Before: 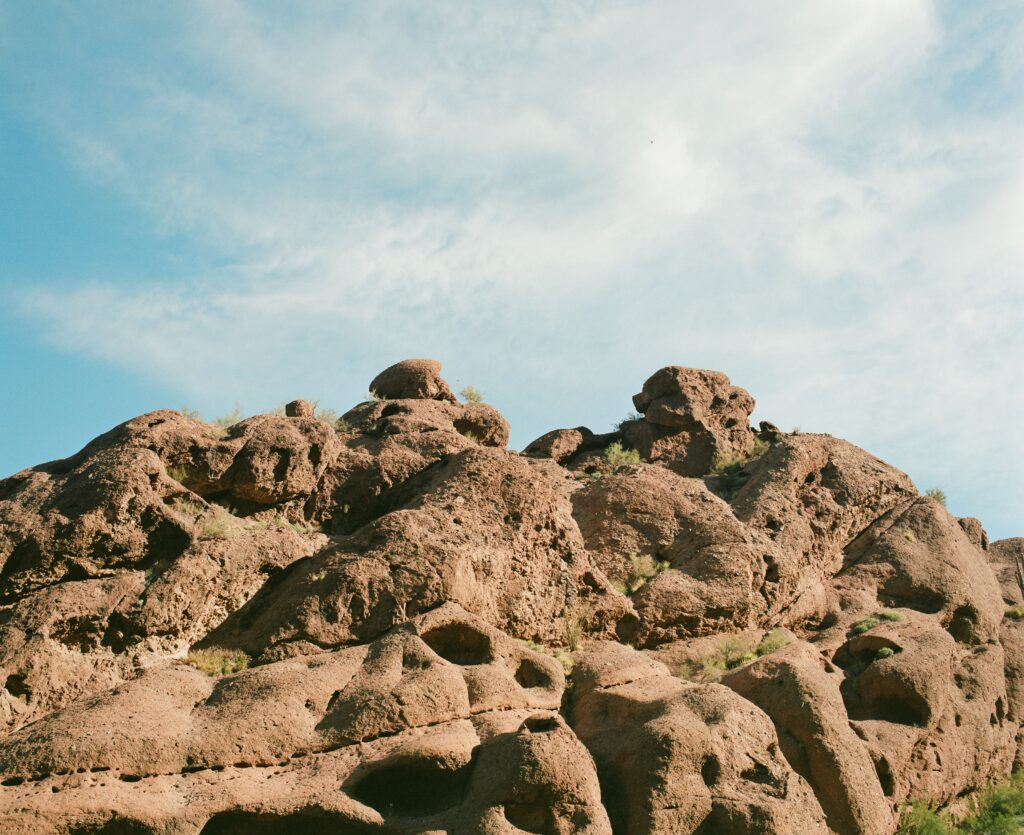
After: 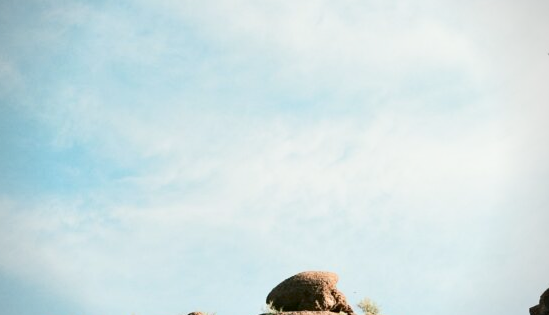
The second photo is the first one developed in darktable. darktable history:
crop: left 10.121%, top 10.631%, right 36.218%, bottom 51.526%
vignetting: fall-off radius 60.92%
shadows and highlights: shadows -62.32, white point adjustment -5.22, highlights 61.59
